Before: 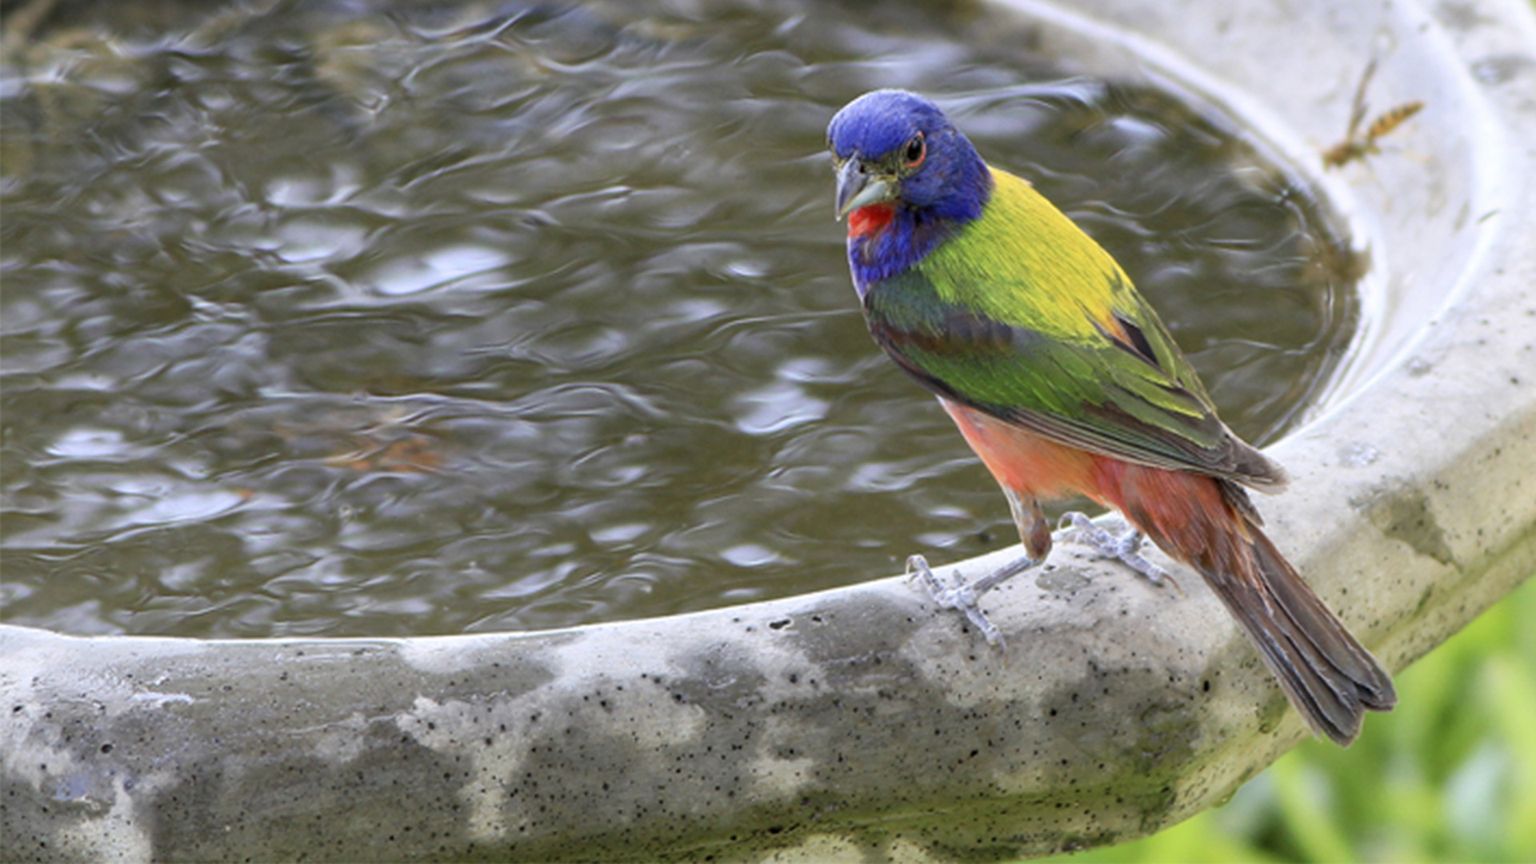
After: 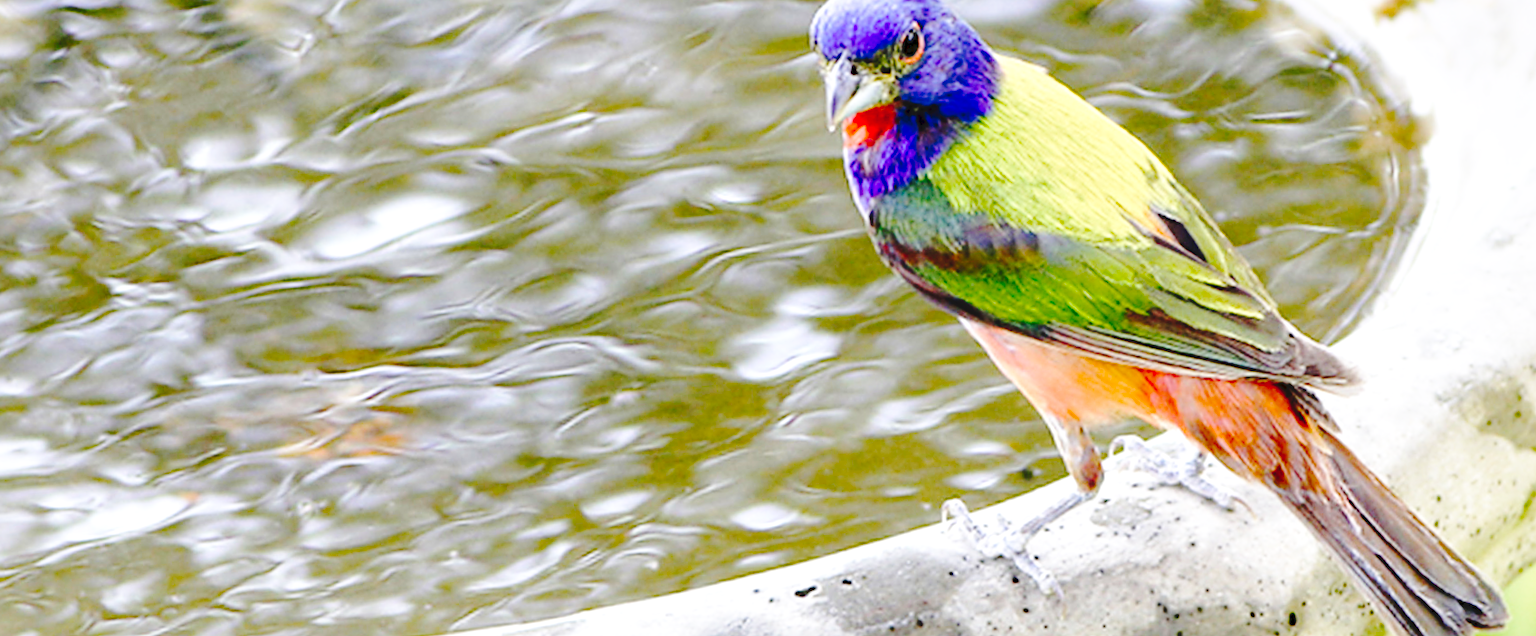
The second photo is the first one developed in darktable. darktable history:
exposure: exposure -0.462 EV, compensate highlight preservation false
sharpen: on, module defaults
crop: left 2.737%, top 7.287%, right 3.421%, bottom 20.179%
local contrast: mode bilateral grid, contrast 20, coarseness 50, detail 120%, midtone range 0.2
tone curve: curves: ch0 [(0, 0) (0.003, 0.057) (0.011, 0.061) (0.025, 0.065) (0.044, 0.075) (0.069, 0.082) (0.1, 0.09) (0.136, 0.102) (0.177, 0.145) (0.224, 0.195) (0.277, 0.27) (0.335, 0.374) (0.399, 0.486) (0.468, 0.578) (0.543, 0.652) (0.623, 0.717) (0.709, 0.778) (0.801, 0.837) (0.898, 0.909) (1, 1)], preserve colors none
color balance rgb: perceptual saturation grading › global saturation 20%, perceptual saturation grading › highlights -50%, perceptual saturation grading › shadows 30%, perceptual brilliance grading › global brilliance 10%, perceptual brilliance grading › shadows 15%
rotate and perspective: rotation -5°, crop left 0.05, crop right 0.952, crop top 0.11, crop bottom 0.89
base curve: curves: ch0 [(0, 0) (0.026, 0.03) (0.109, 0.232) (0.351, 0.748) (0.669, 0.968) (1, 1)], preserve colors none
